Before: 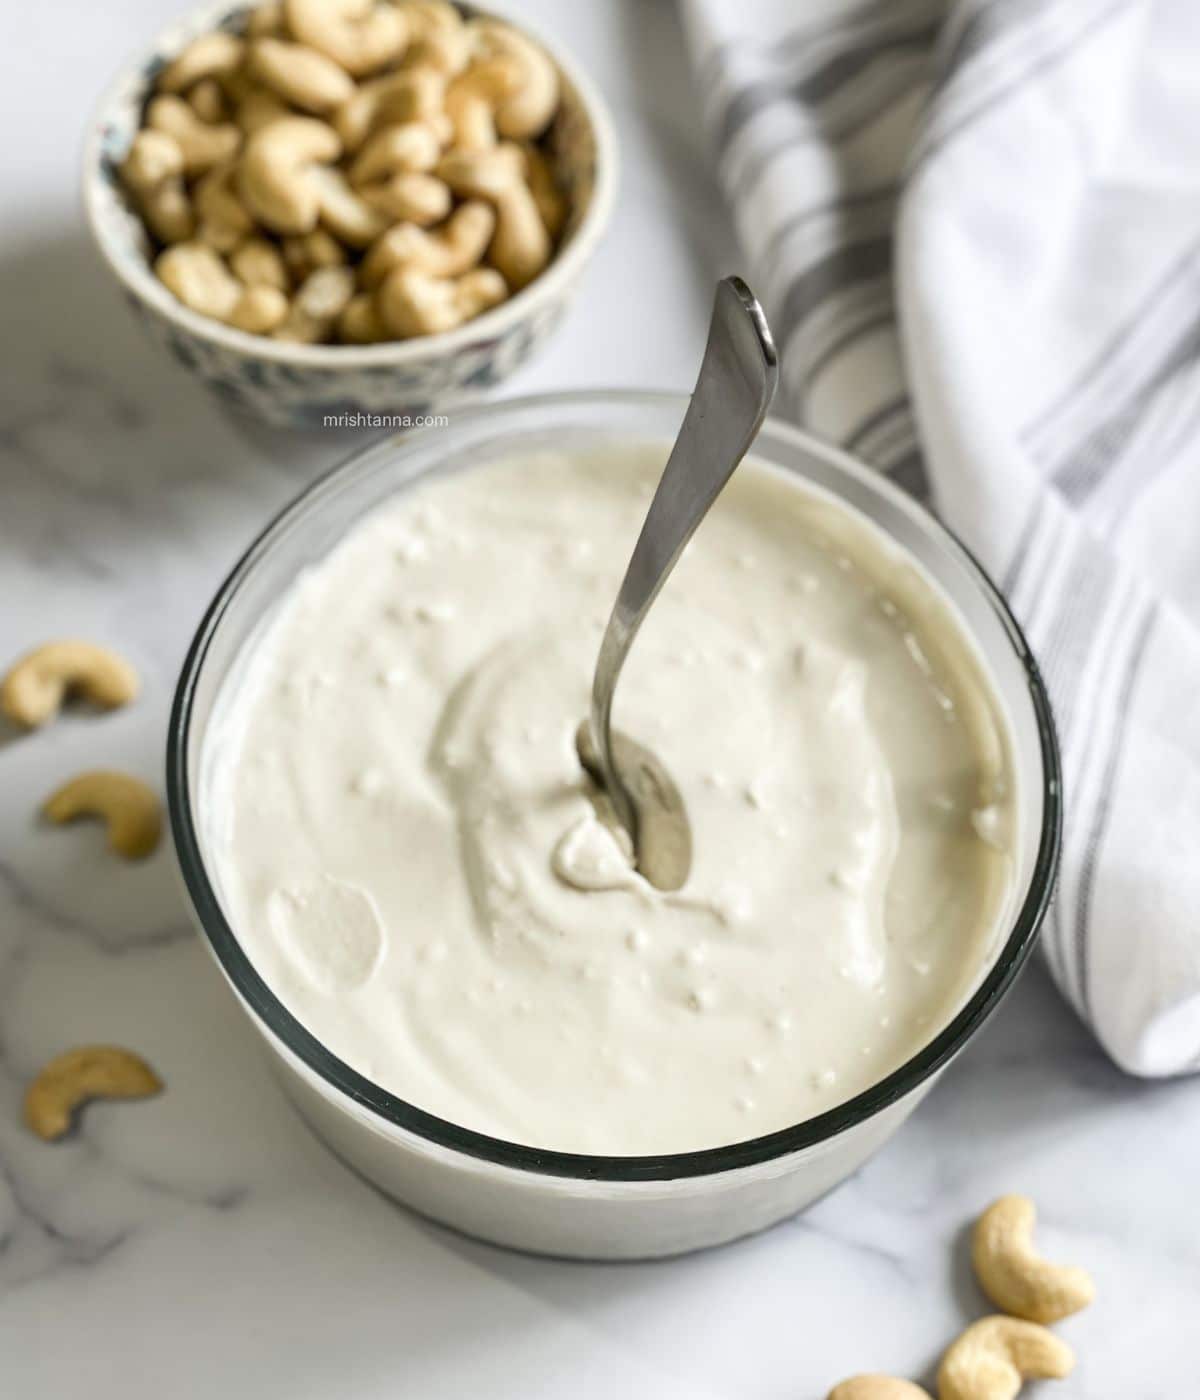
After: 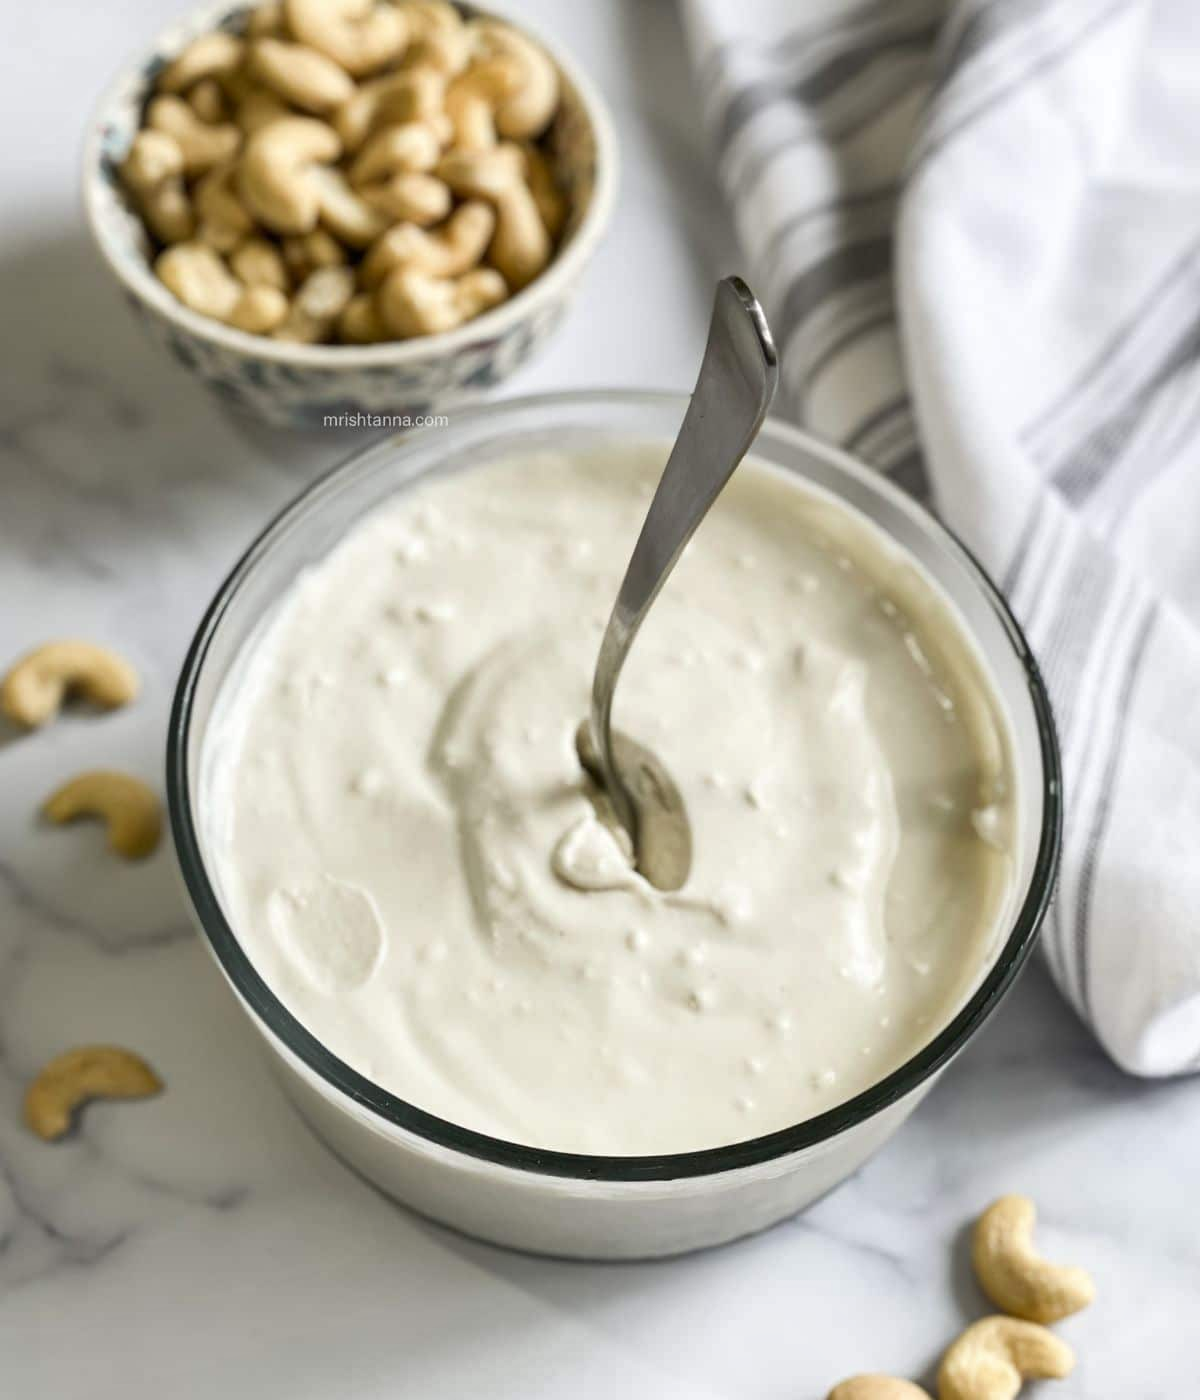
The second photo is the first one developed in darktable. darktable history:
shadows and highlights: shadows 37.27, highlights -28.18, soften with gaussian
rotate and perspective: automatic cropping off
